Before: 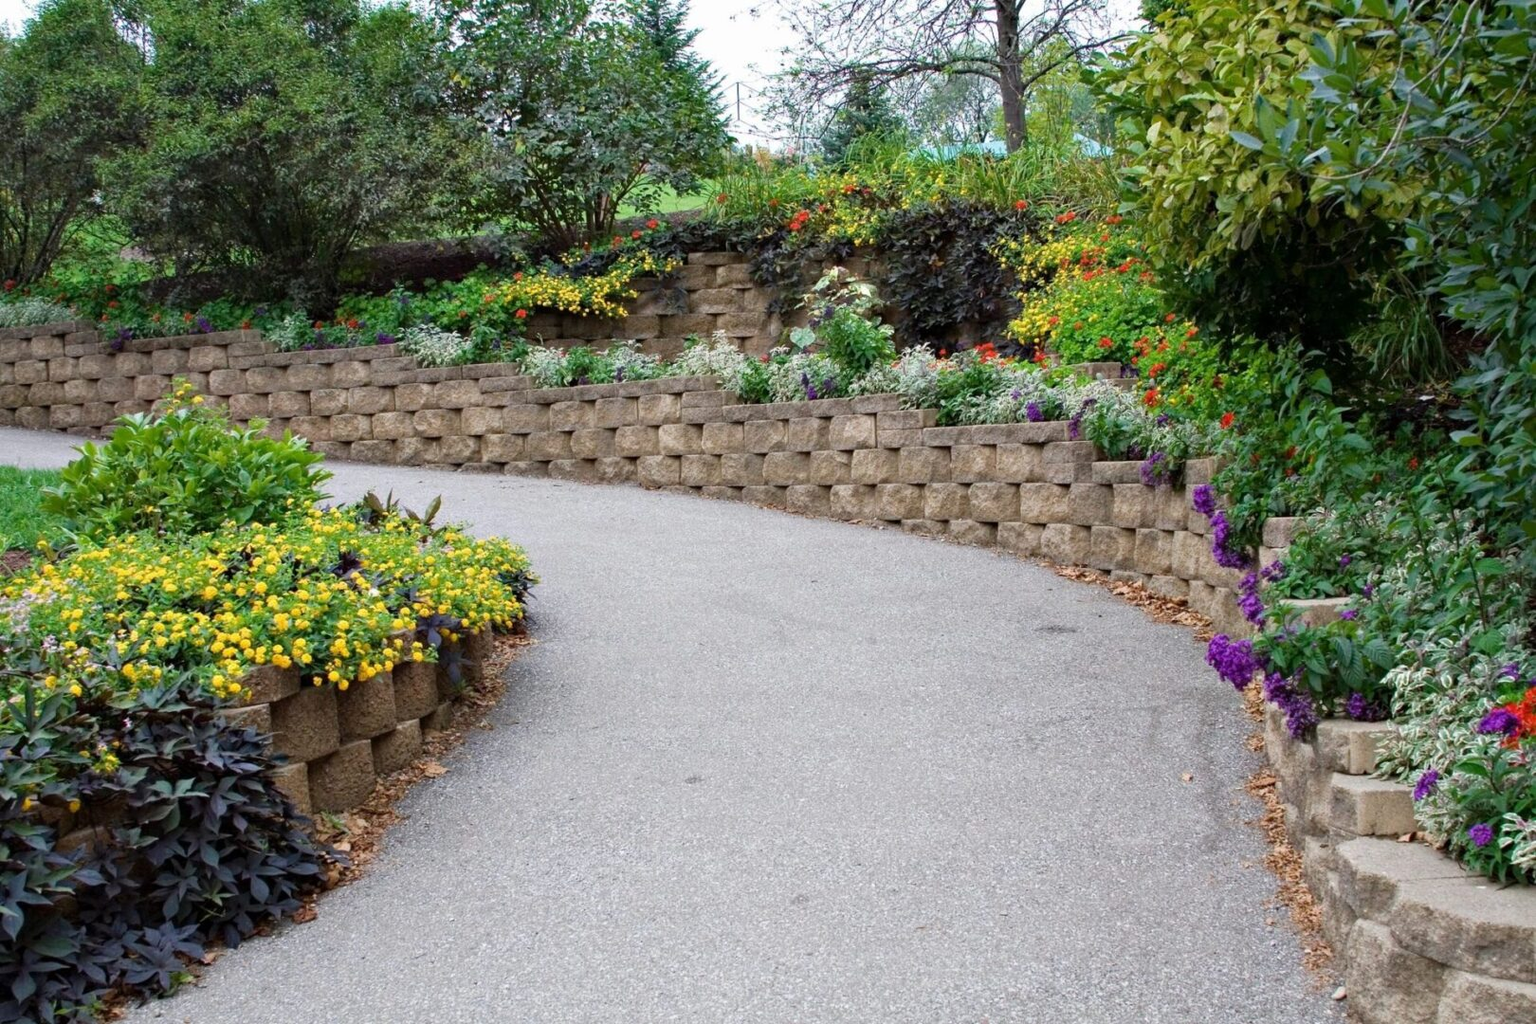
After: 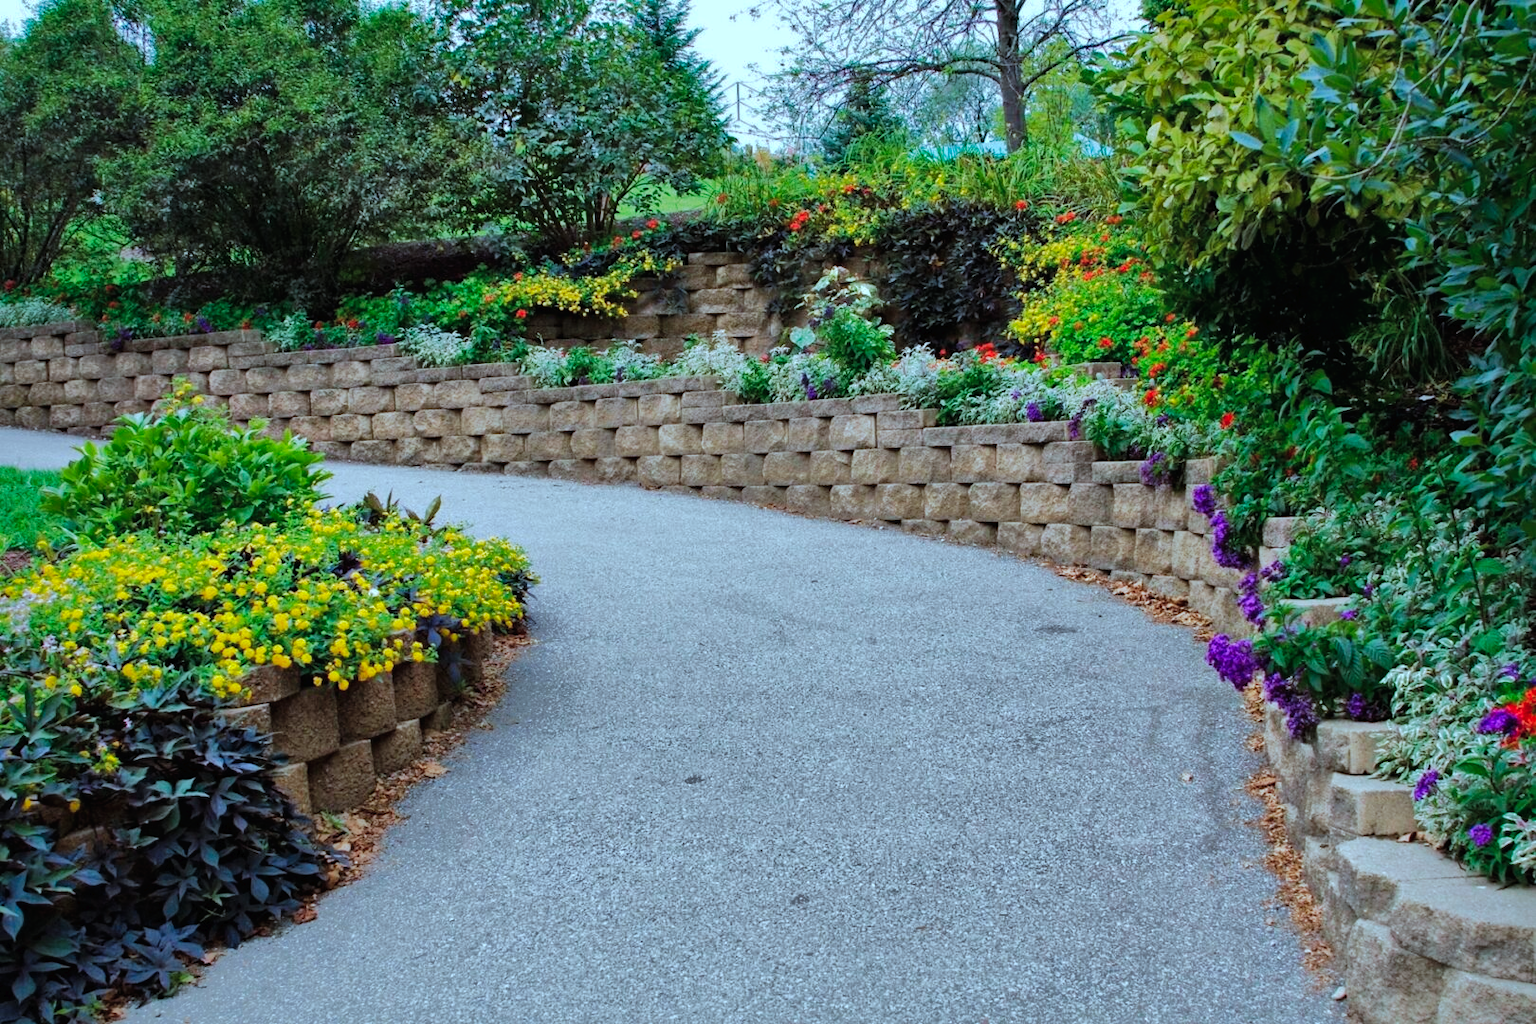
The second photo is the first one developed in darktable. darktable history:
color correction: highlights a* -10.69, highlights b* -19.19
tone equalizer: on, module defaults
shadows and highlights: shadows 38.43, highlights -74.54
tone curve: curves: ch0 [(0, 0) (0.003, 0.008) (0.011, 0.008) (0.025, 0.011) (0.044, 0.017) (0.069, 0.029) (0.1, 0.045) (0.136, 0.067) (0.177, 0.103) (0.224, 0.151) (0.277, 0.21) (0.335, 0.285) (0.399, 0.37) (0.468, 0.462) (0.543, 0.568) (0.623, 0.679) (0.709, 0.79) (0.801, 0.876) (0.898, 0.936) (1, 1)], preserve colors none
